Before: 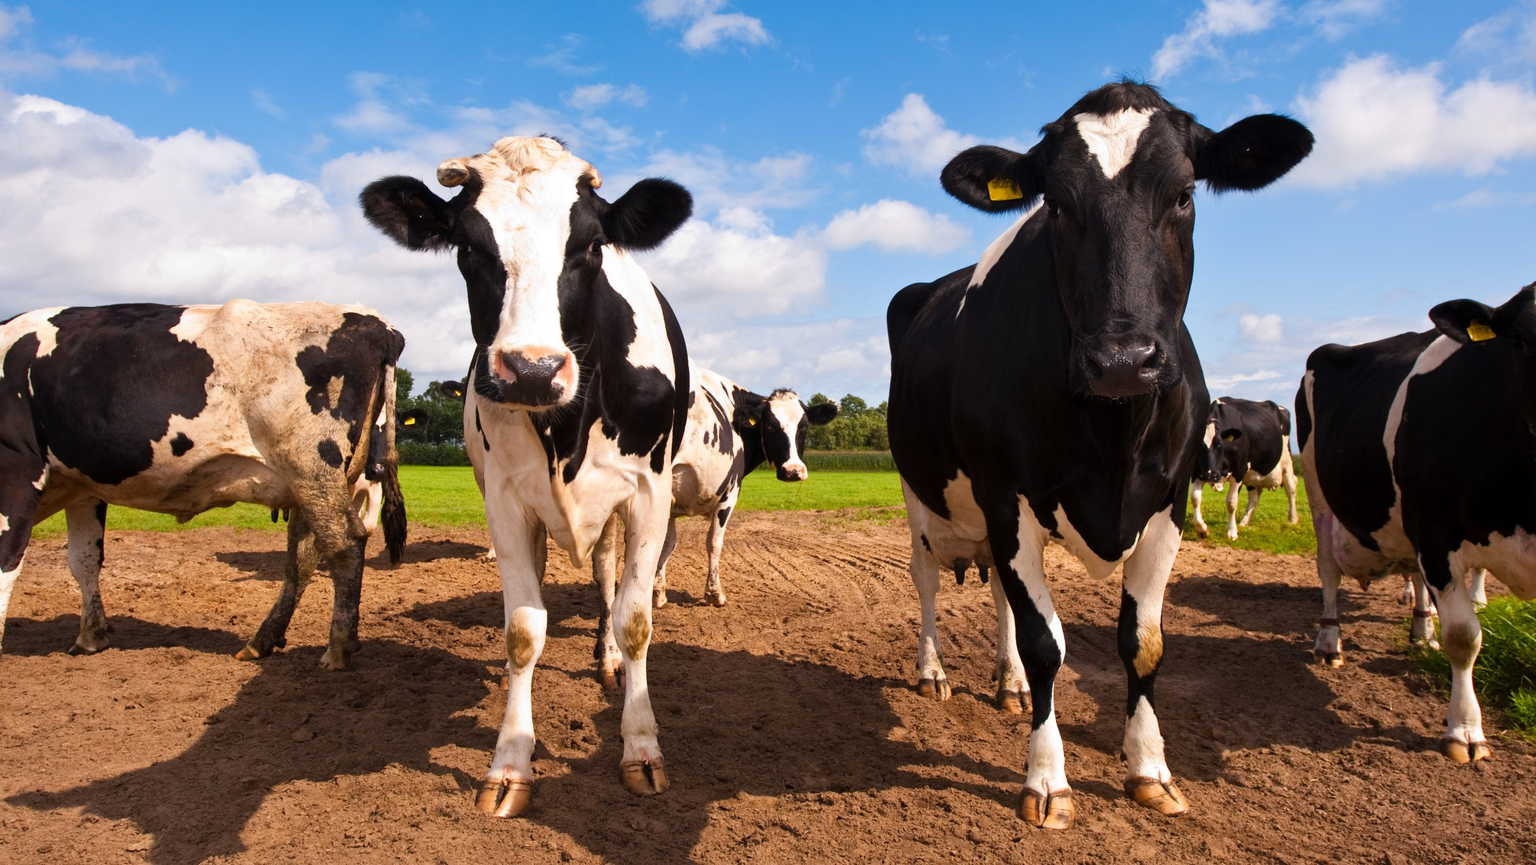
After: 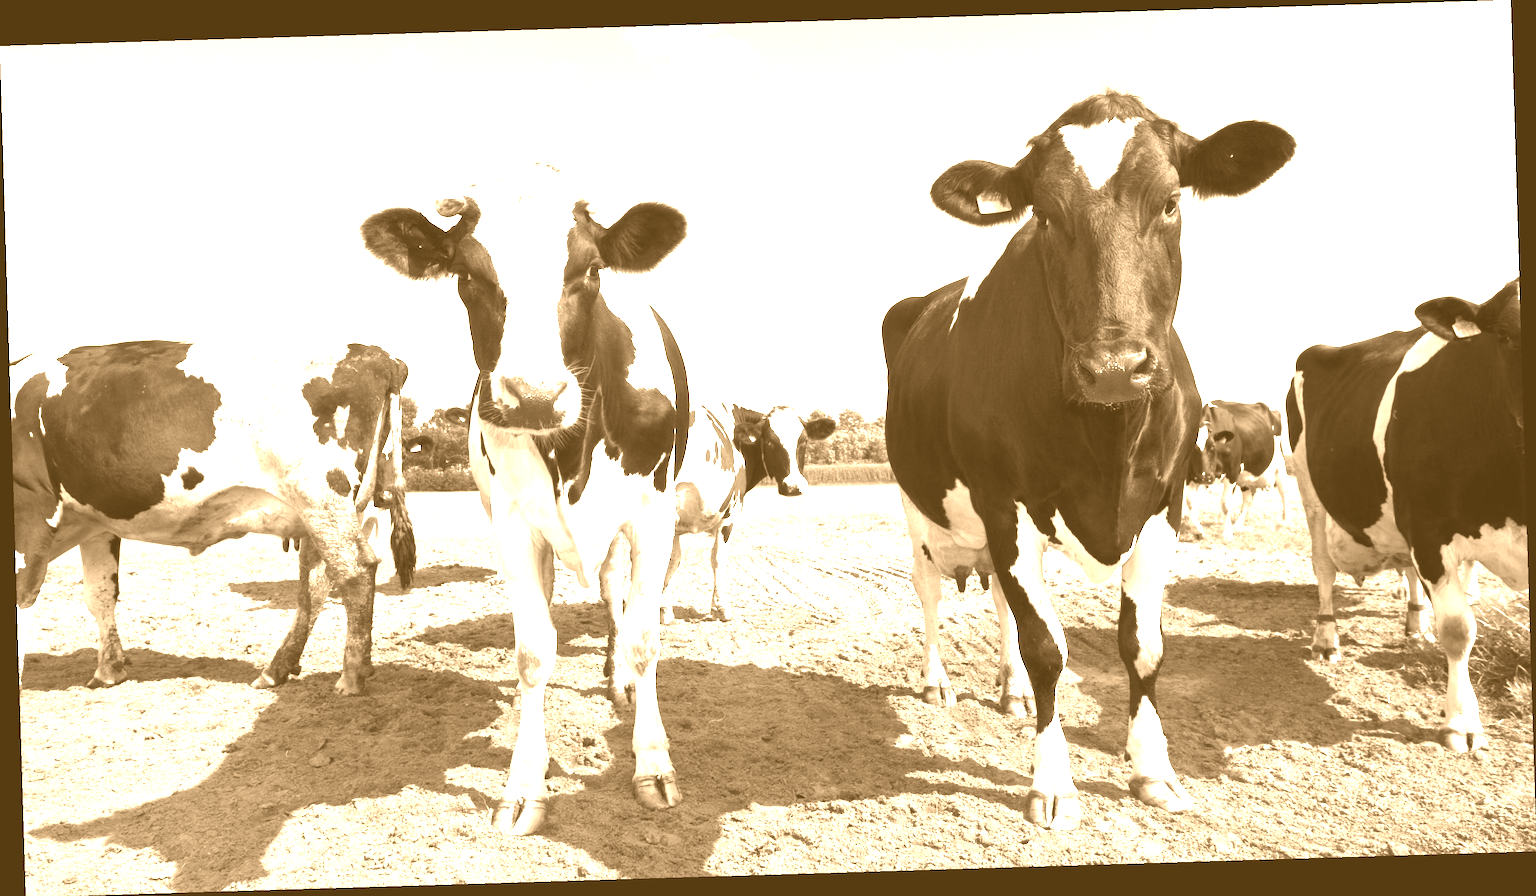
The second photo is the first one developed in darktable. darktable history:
exposure: exposure 1.5 EV, compensate highlight preservation false
rotate and perspective: rotation -1.75°, automatic cropping off
colorize: hue 28.8°, source mix 100%
